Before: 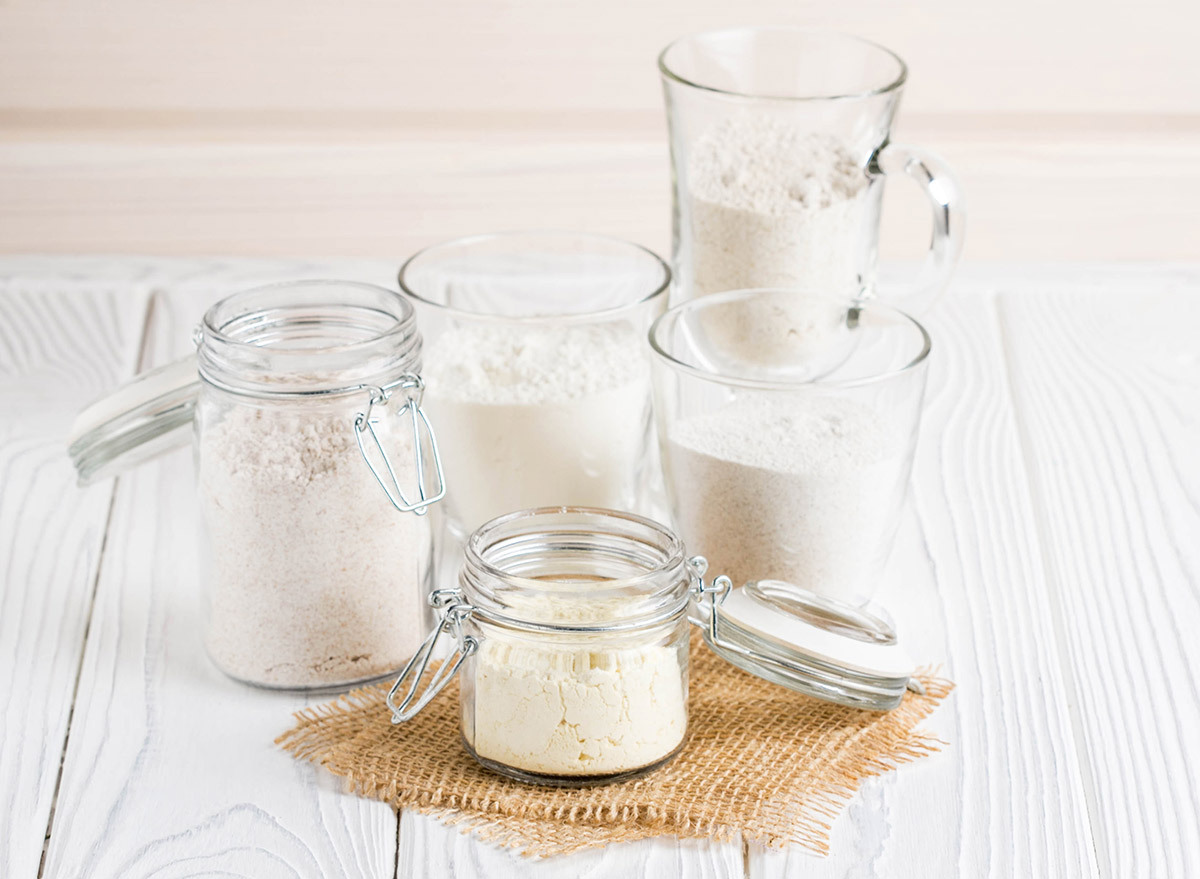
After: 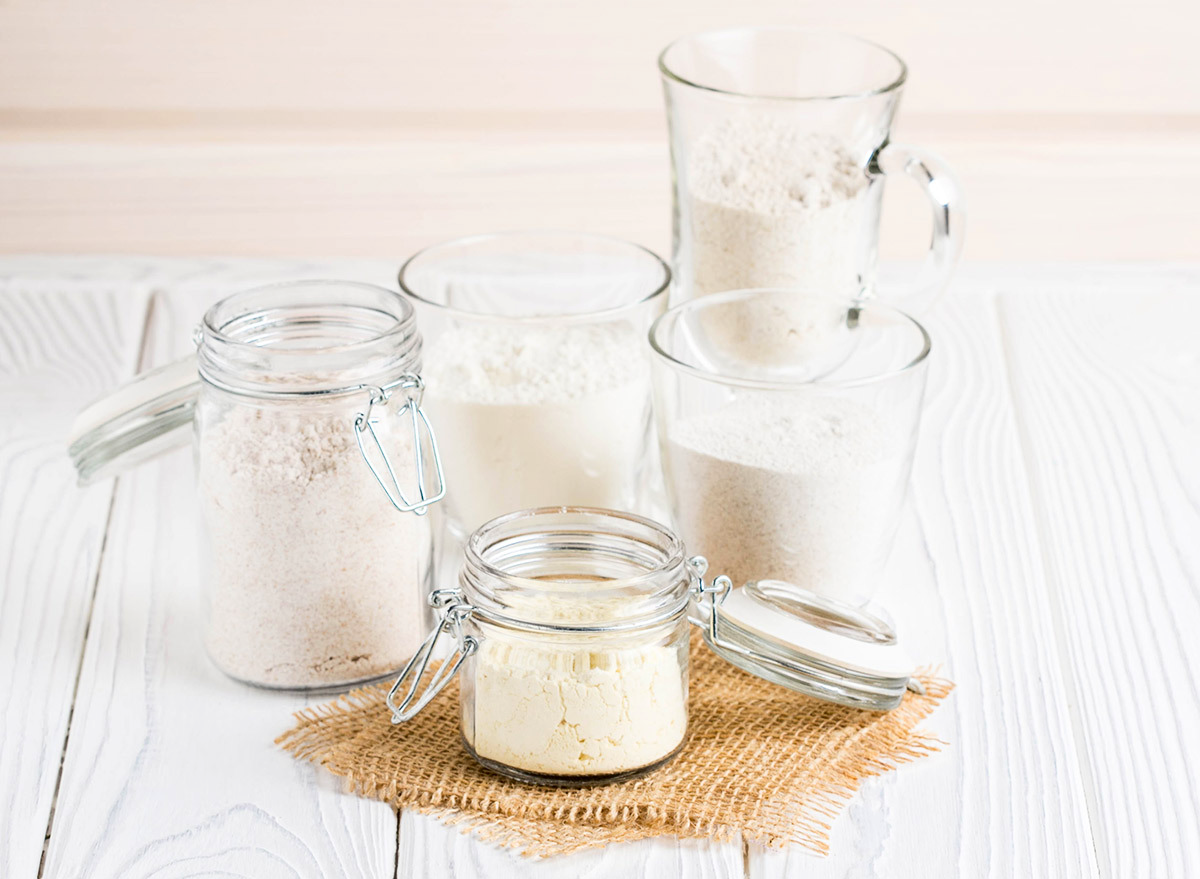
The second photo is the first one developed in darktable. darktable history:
contrast brightness saturation: contrast 0.146, brightness -0.01, saturation 0.097
